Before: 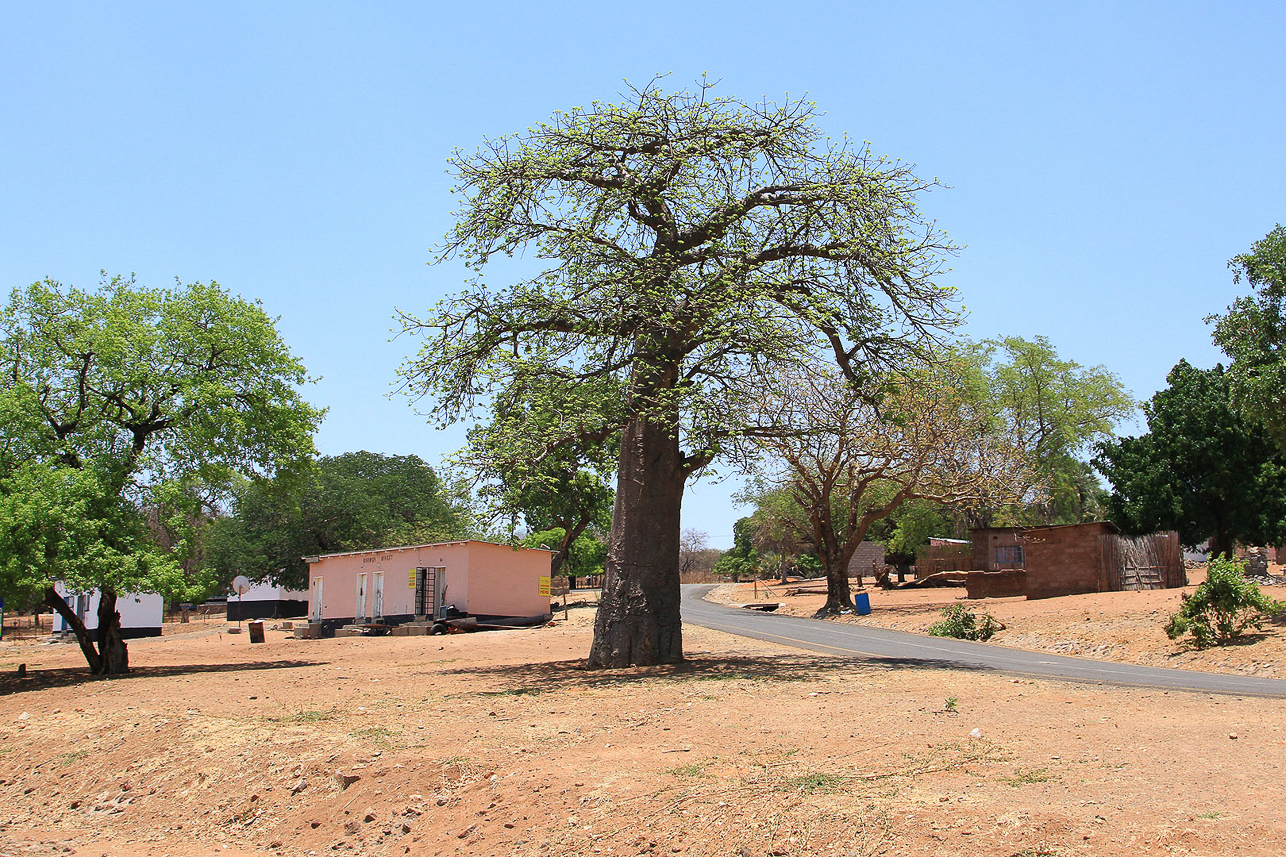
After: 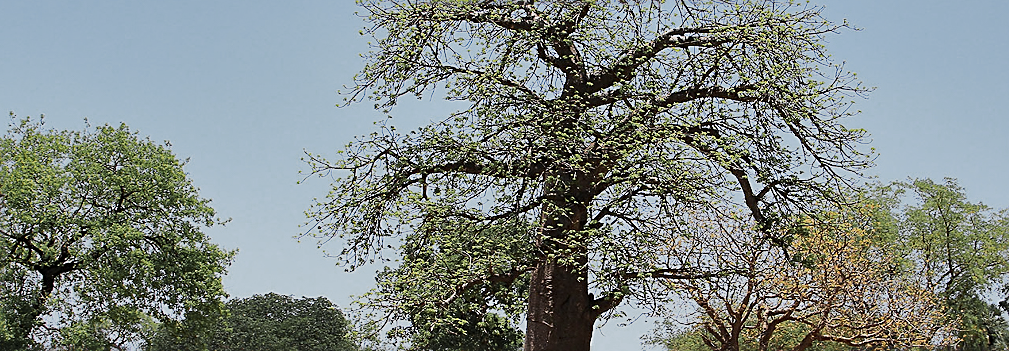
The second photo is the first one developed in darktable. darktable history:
shadows and highlights: shadows 24.96, highlights -48.34, soften with gaussian
crop: left 7.124%, top 18.532%, right 14.409%, bottom 40.431%
haze removal: adaptive false
exposure: exposure -0.982 EV, compensate highlight preservation false
sharpen: on, module defaults
tone equalizer: -7 EV 0.154 EV, -6 EV 0.612 EV, -5 EV 1.18 EV, -4 EV 1.36 EV, -3 EV 1.12 EV, -2 EV 0.6 EV, -1 EV 0.163 EV, edges refinement/feathering 500, mask exposure compensation -1.57 EV, preserve details no
color zones: curves: ch0 [(0.035, 0.242) (0.25, 0.5) (0.384, 0.214) (0.488, 0.255) (0.75, 0.5)]; ch1 [(0.063, 0.379) (0.25, 0.5) (0.354, 0.201) (0.489, 0.085) (0.729, 0.271)]; ch2 [(0.25, 0.5) (0.38, 0.517) (0.442, 0.51) (0.735, 0.456)]
